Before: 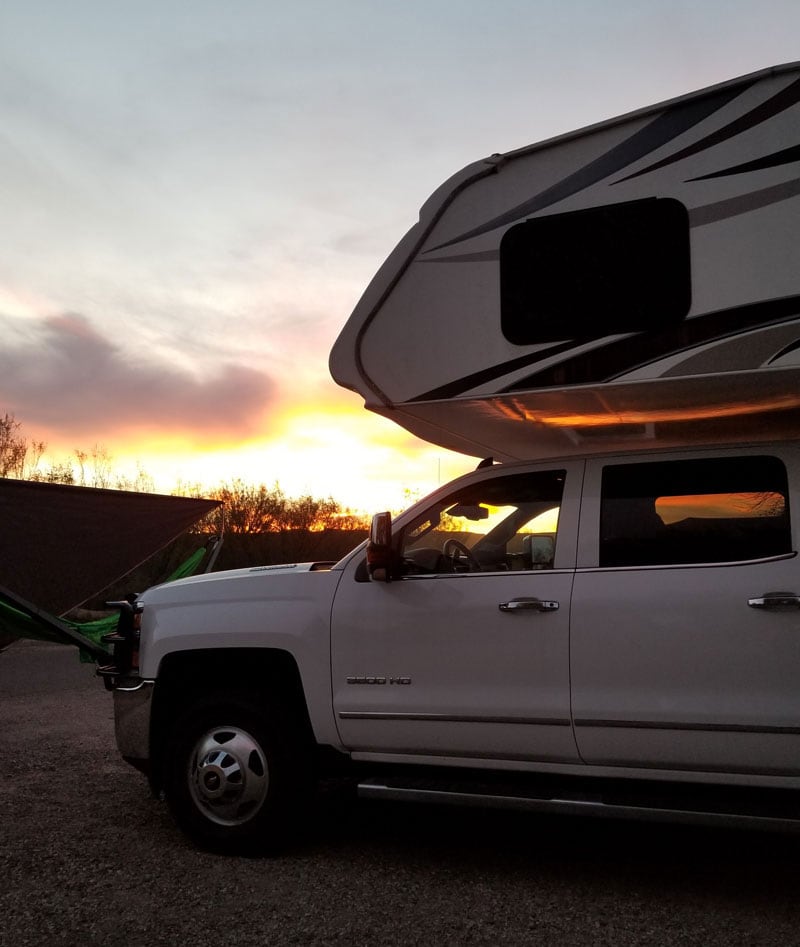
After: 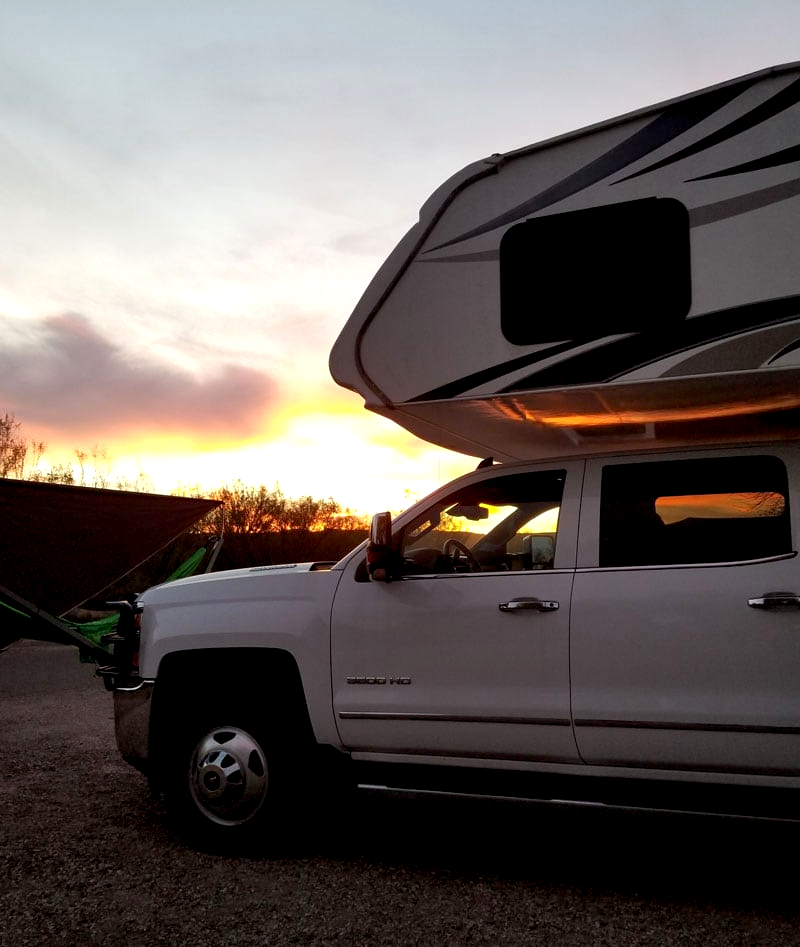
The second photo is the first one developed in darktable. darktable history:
tone equalizer: edges refinement/feathering 500, mask exposure compensation -1.57 EV, preserve details guided filter
exposure: black level correction 0.005, exposure 0.279 EV, compensate highlight preservation false
base curve: curves: ch0 [(0, 0) (0.297, 0.298) (1, 1)], preserve colors none
